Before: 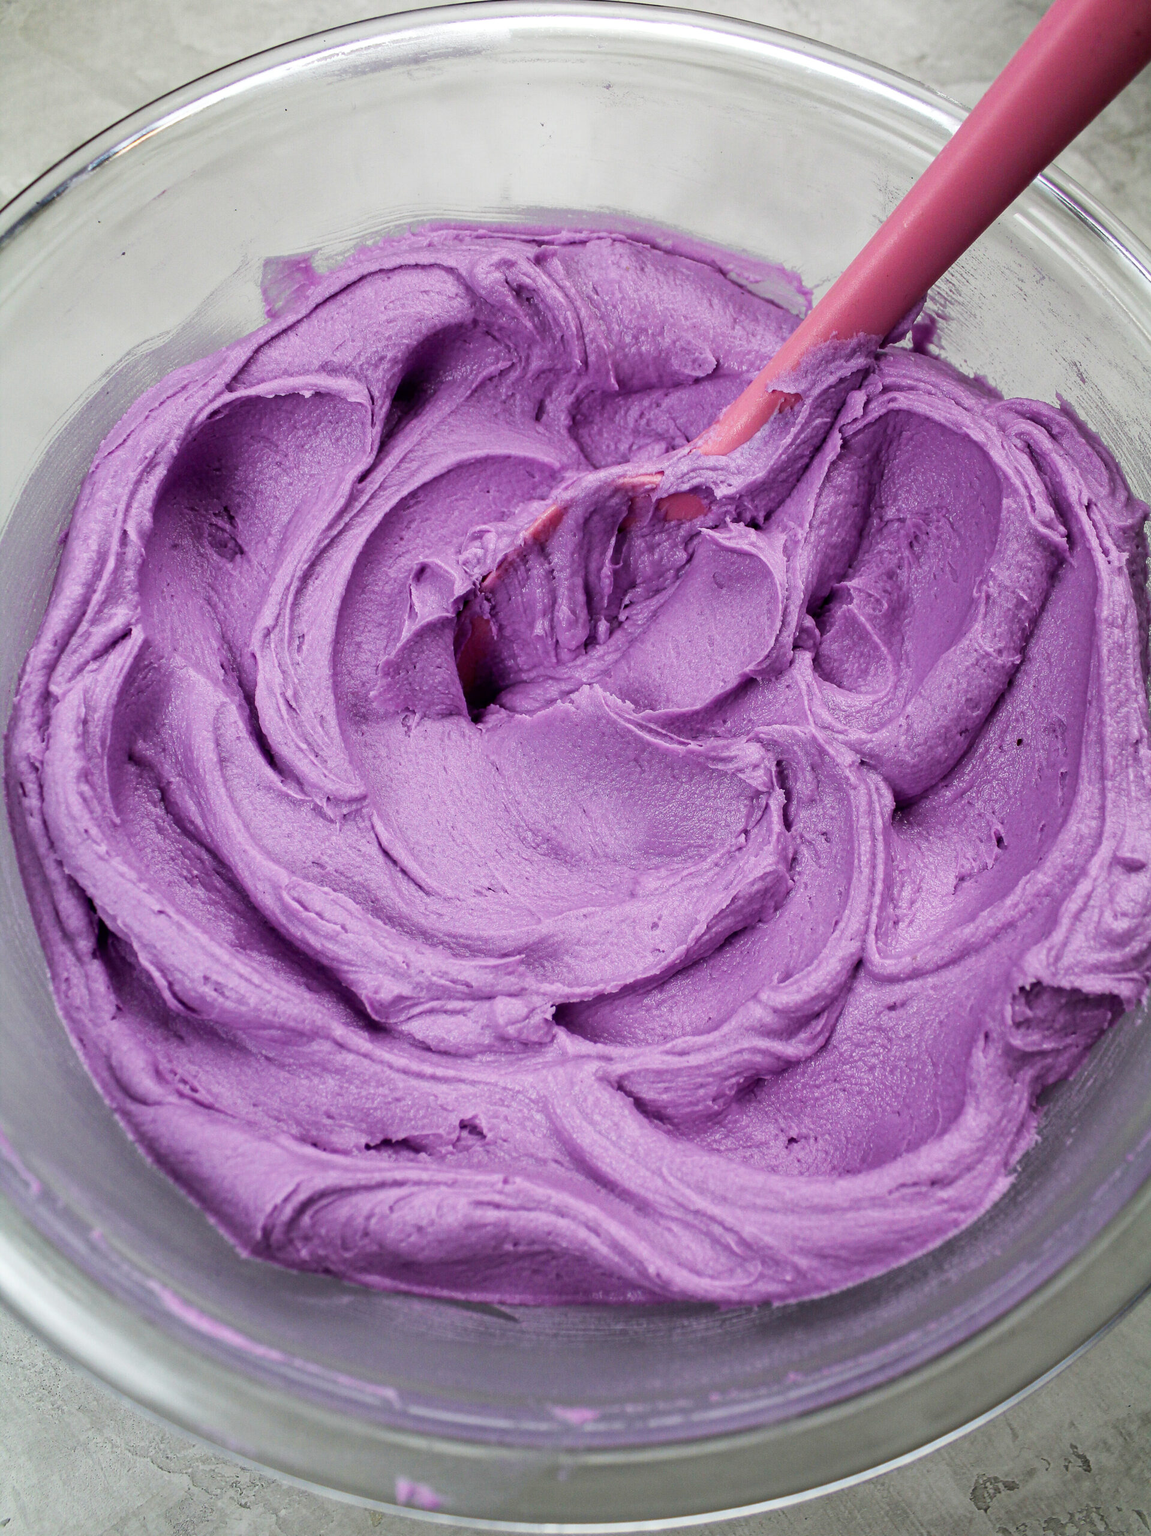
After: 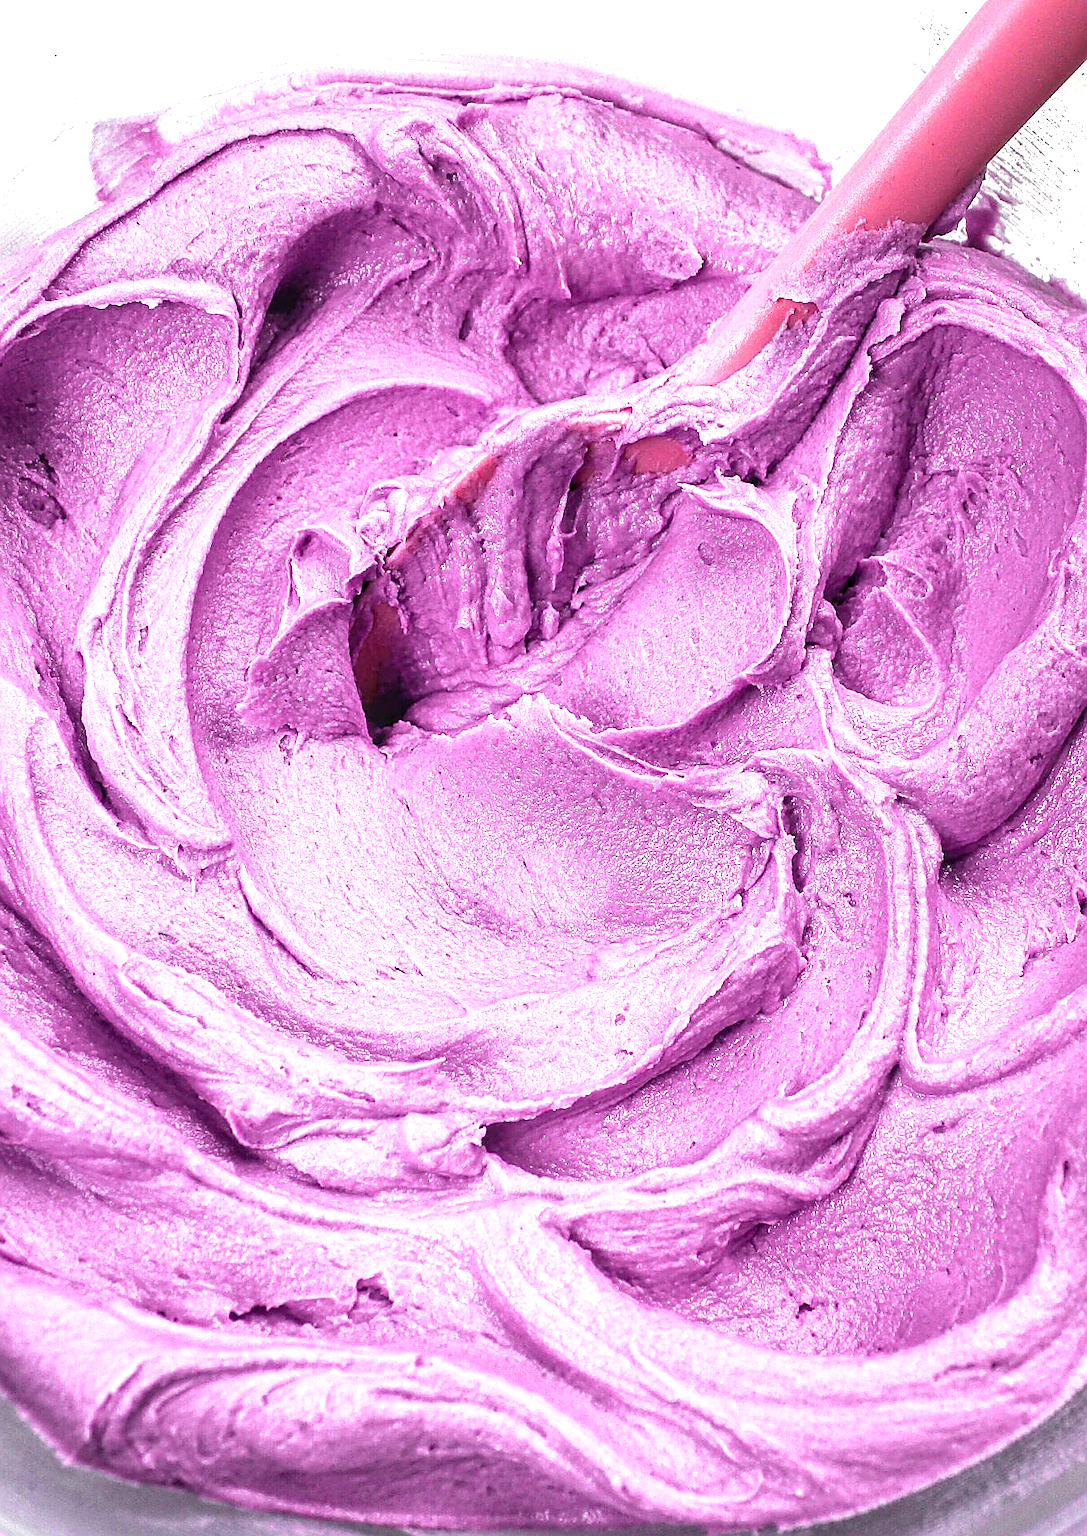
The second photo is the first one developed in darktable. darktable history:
sharpen: radius 1.427, amount 1.238, threshold 0.77
exposure: black level correction 0, exposure 1.375 EV, compensate highlight preservation false
color zones: curves: ch0 [(0.254, 0.492) (0.724, 0.62)]; ch1 [(0.25, 0.528) (0.719, 0.796)]; ch2 [(0, 0.472) (0.25, 0.5) (0.73, 0.184)], mix -122.92%
local contrast: on, module defaults
crop and rotate: left 16.891%, top 10.979%, right 12.908%, bottom 14.665%
shadows and highlights: shadows 24.8, highlights -24.98
